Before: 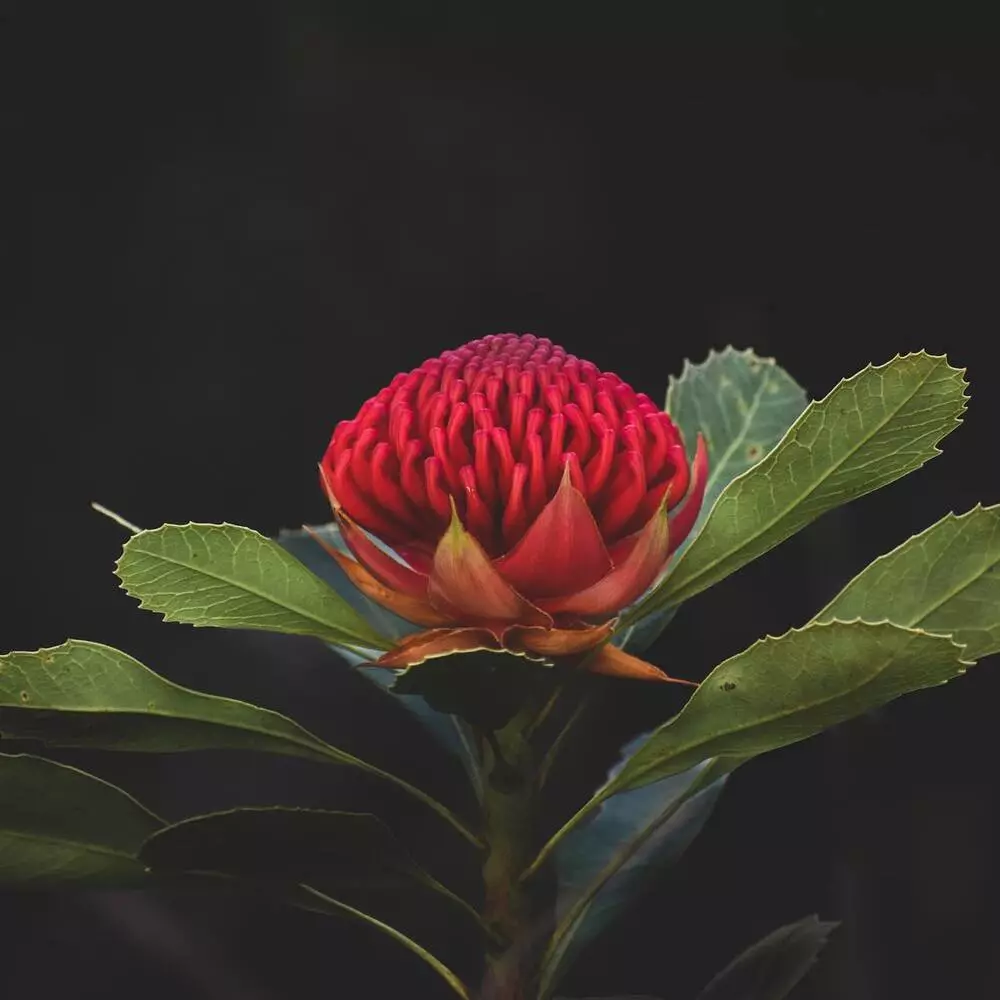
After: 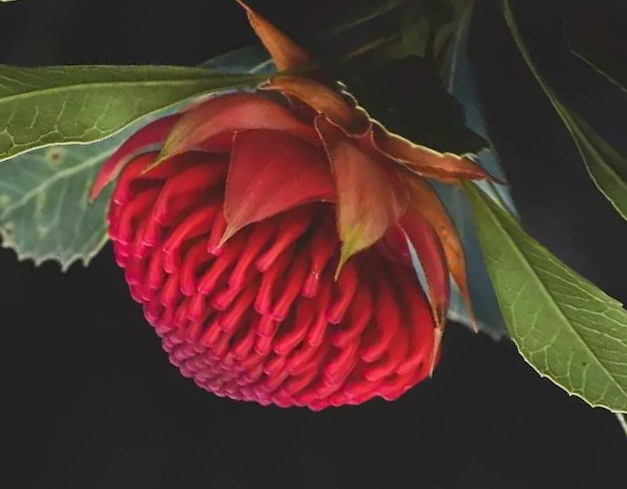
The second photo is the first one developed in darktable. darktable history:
crop and rotate: angle 148.09°, left 9.228%, top 15.619%, right 4.391%, bottom 16.986%
